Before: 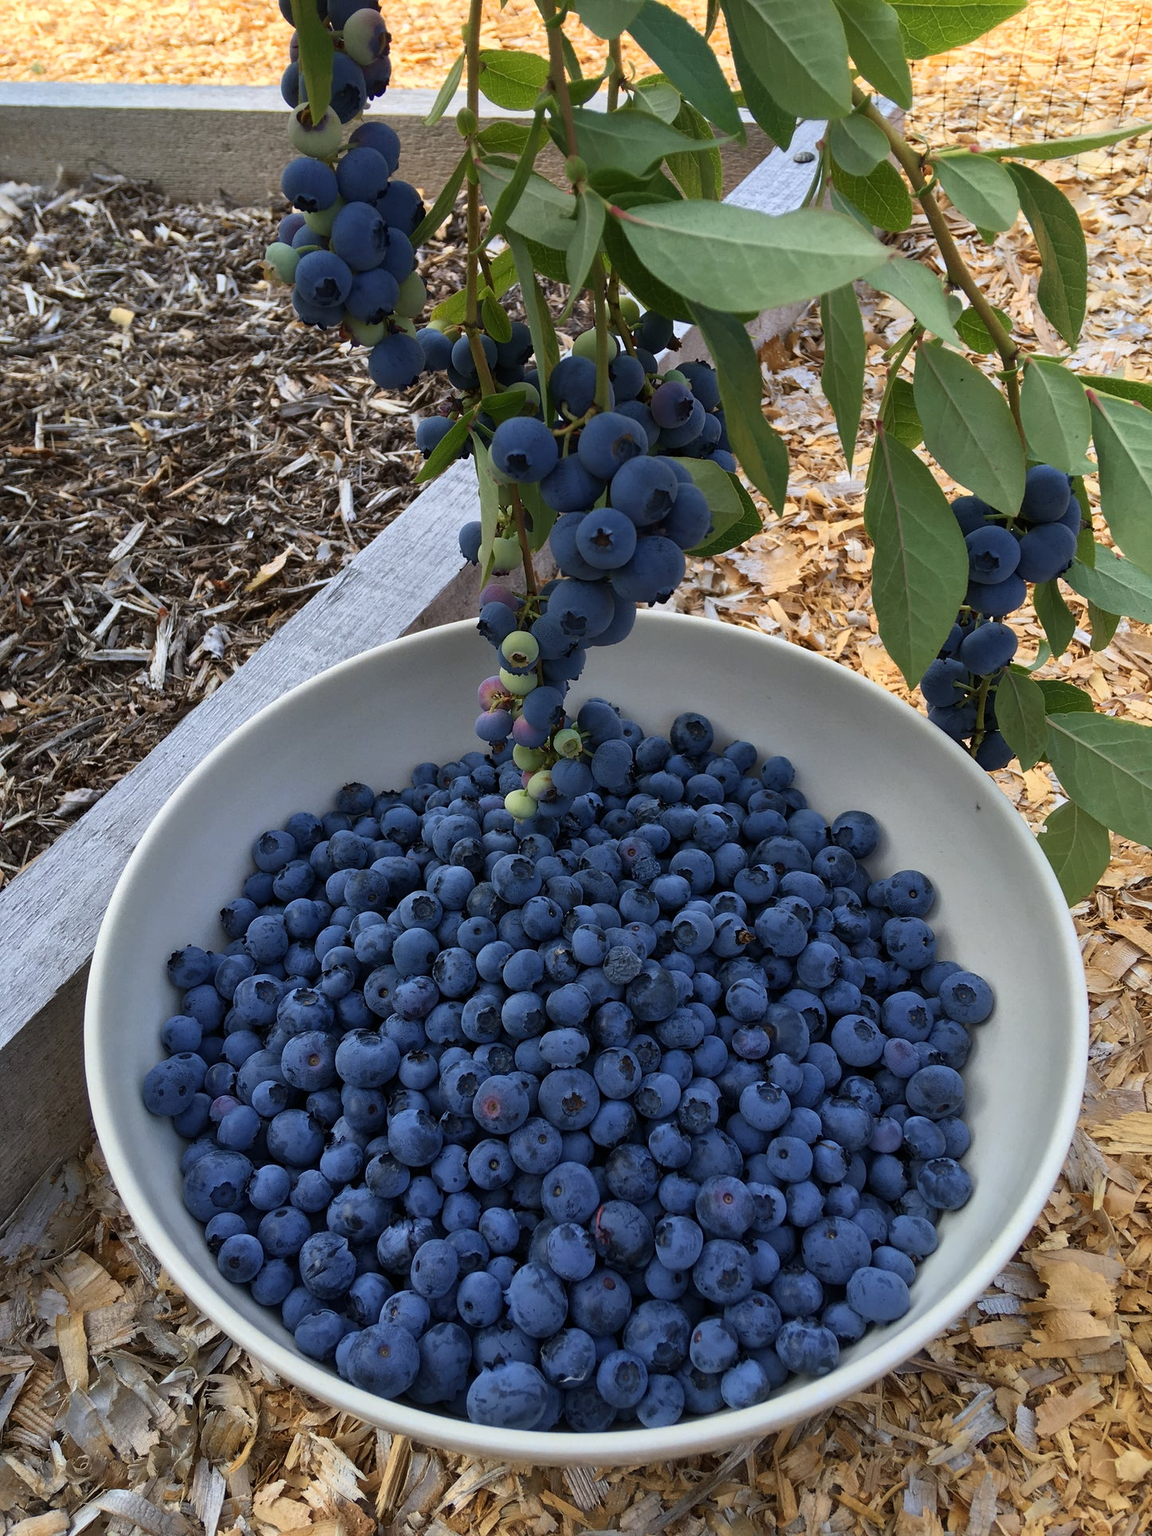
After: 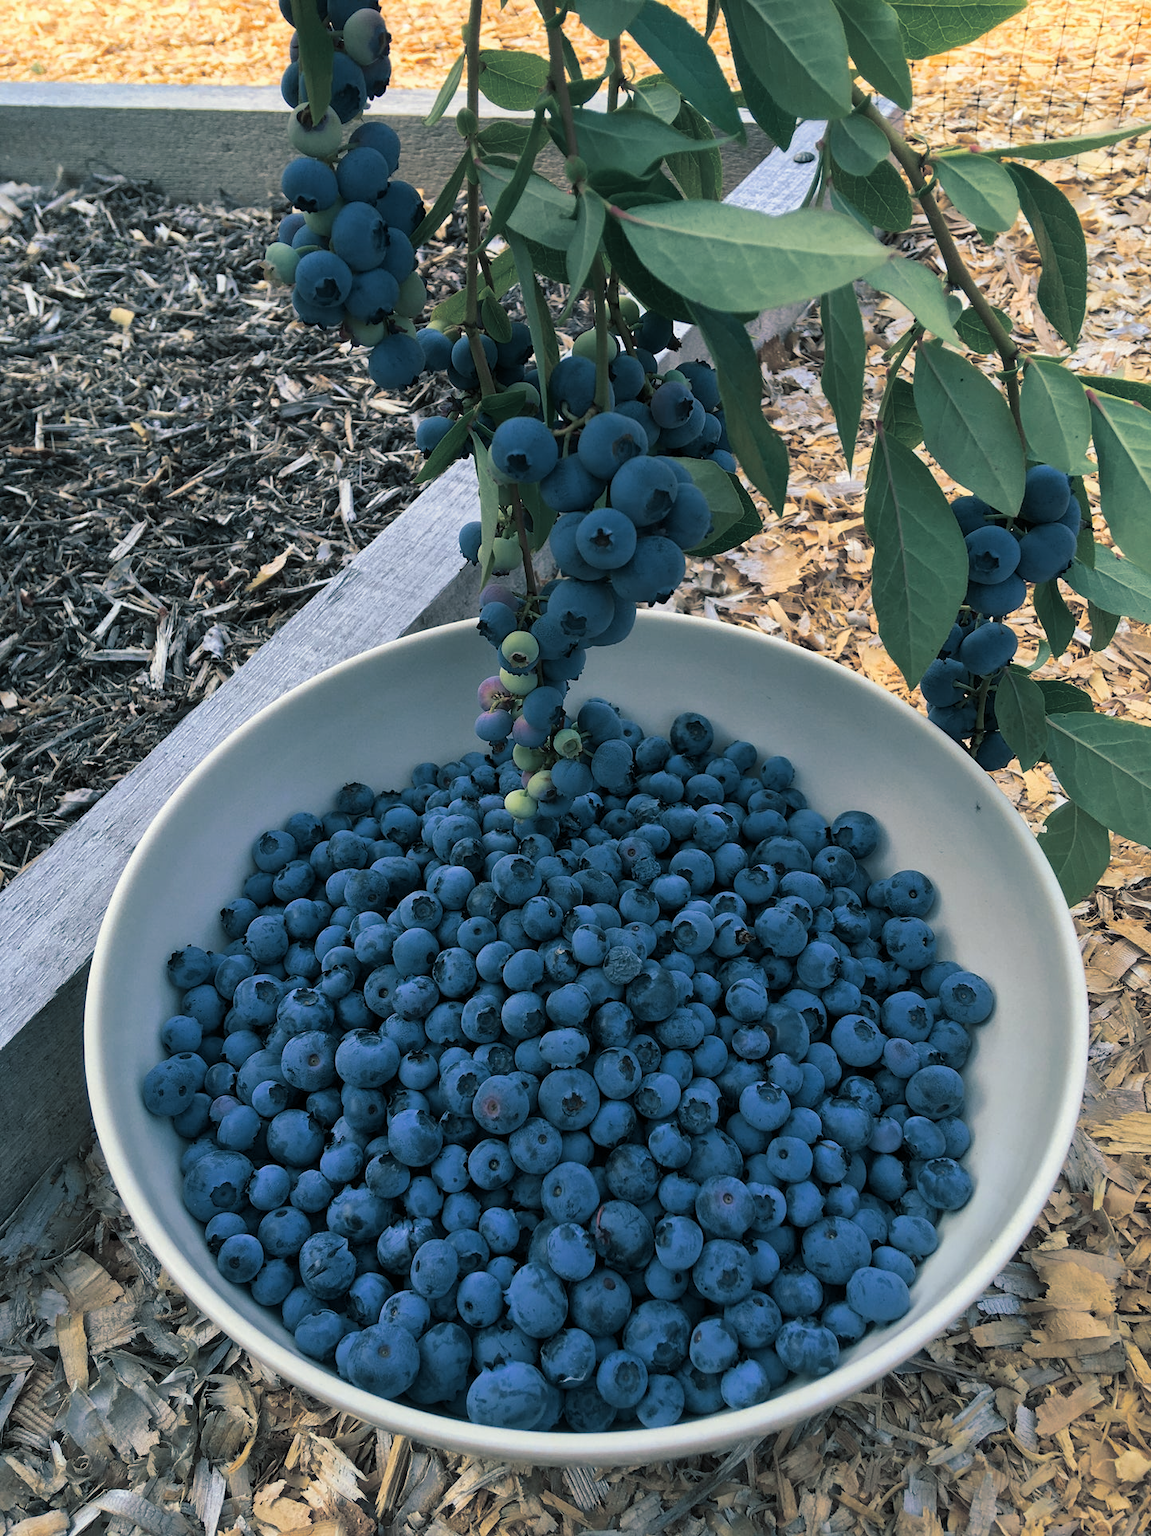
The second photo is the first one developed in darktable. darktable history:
color balance rgb: perceptual saturation grading › global saturation 20%, perceptual saturation grading › highlights -25%, perceptual saturation grading › shadows 50%
split-toning: shadows › hue 205.2°, shadows › saturation 0.43, highlights › hue 54°, highlights › saturation 0.54
